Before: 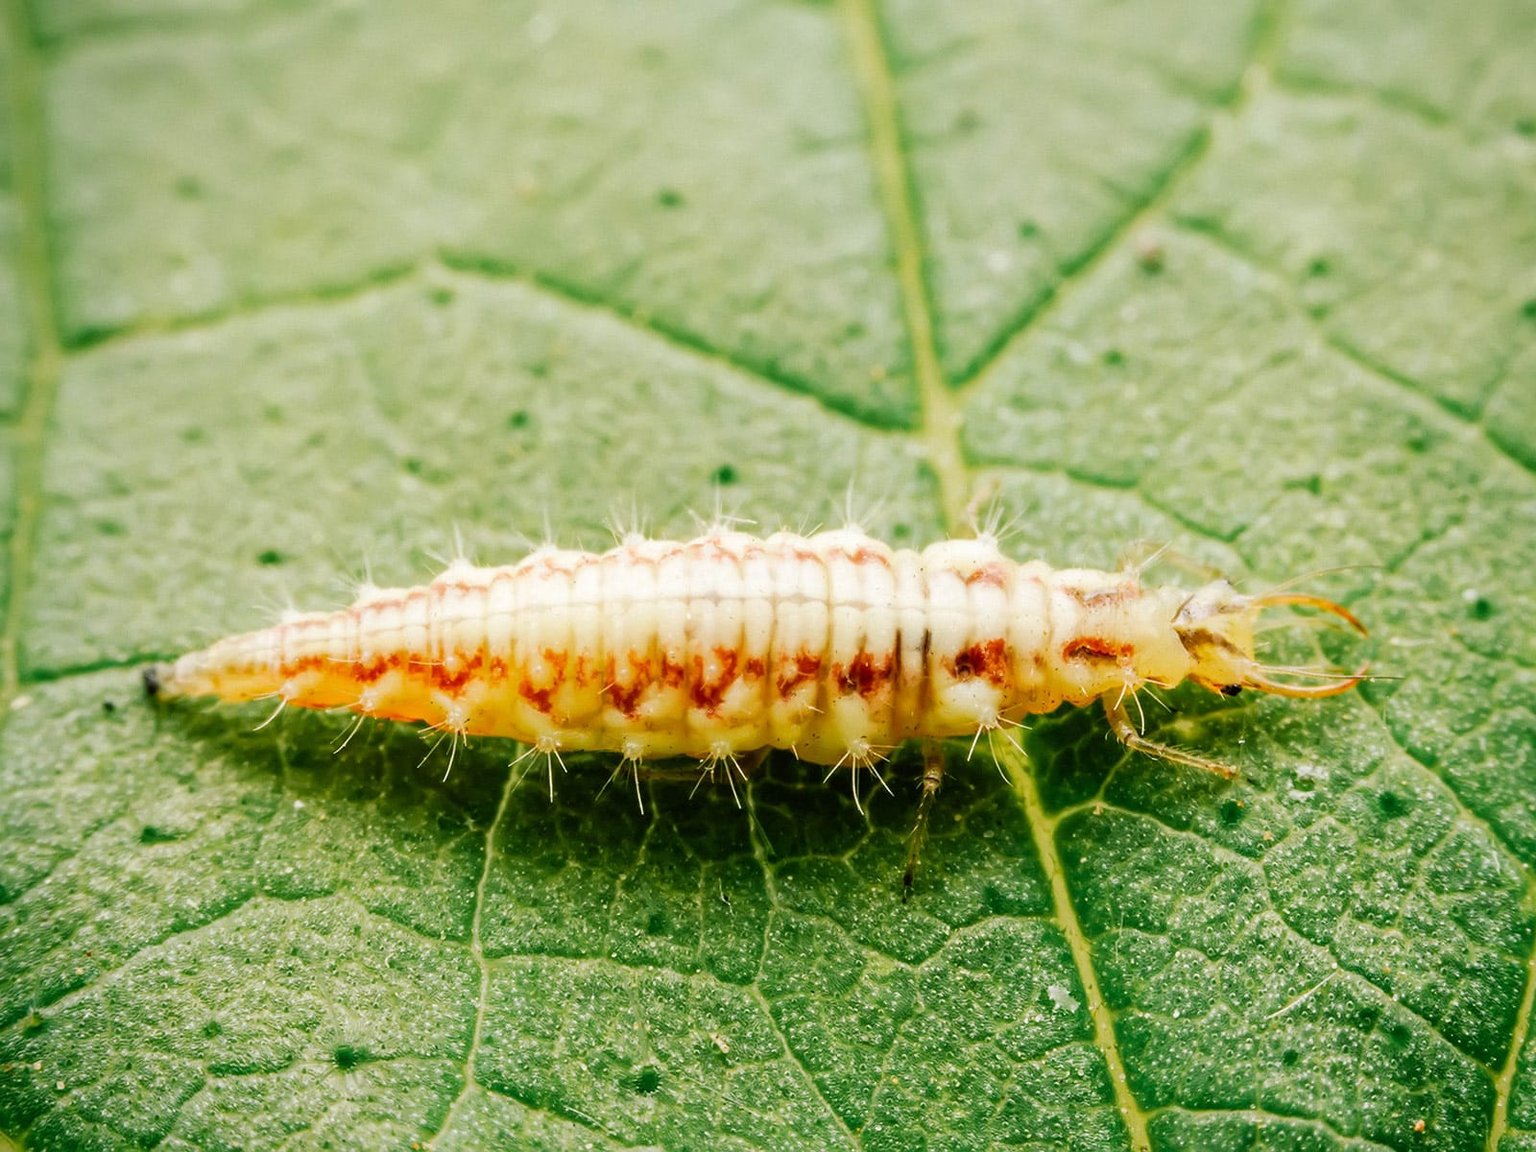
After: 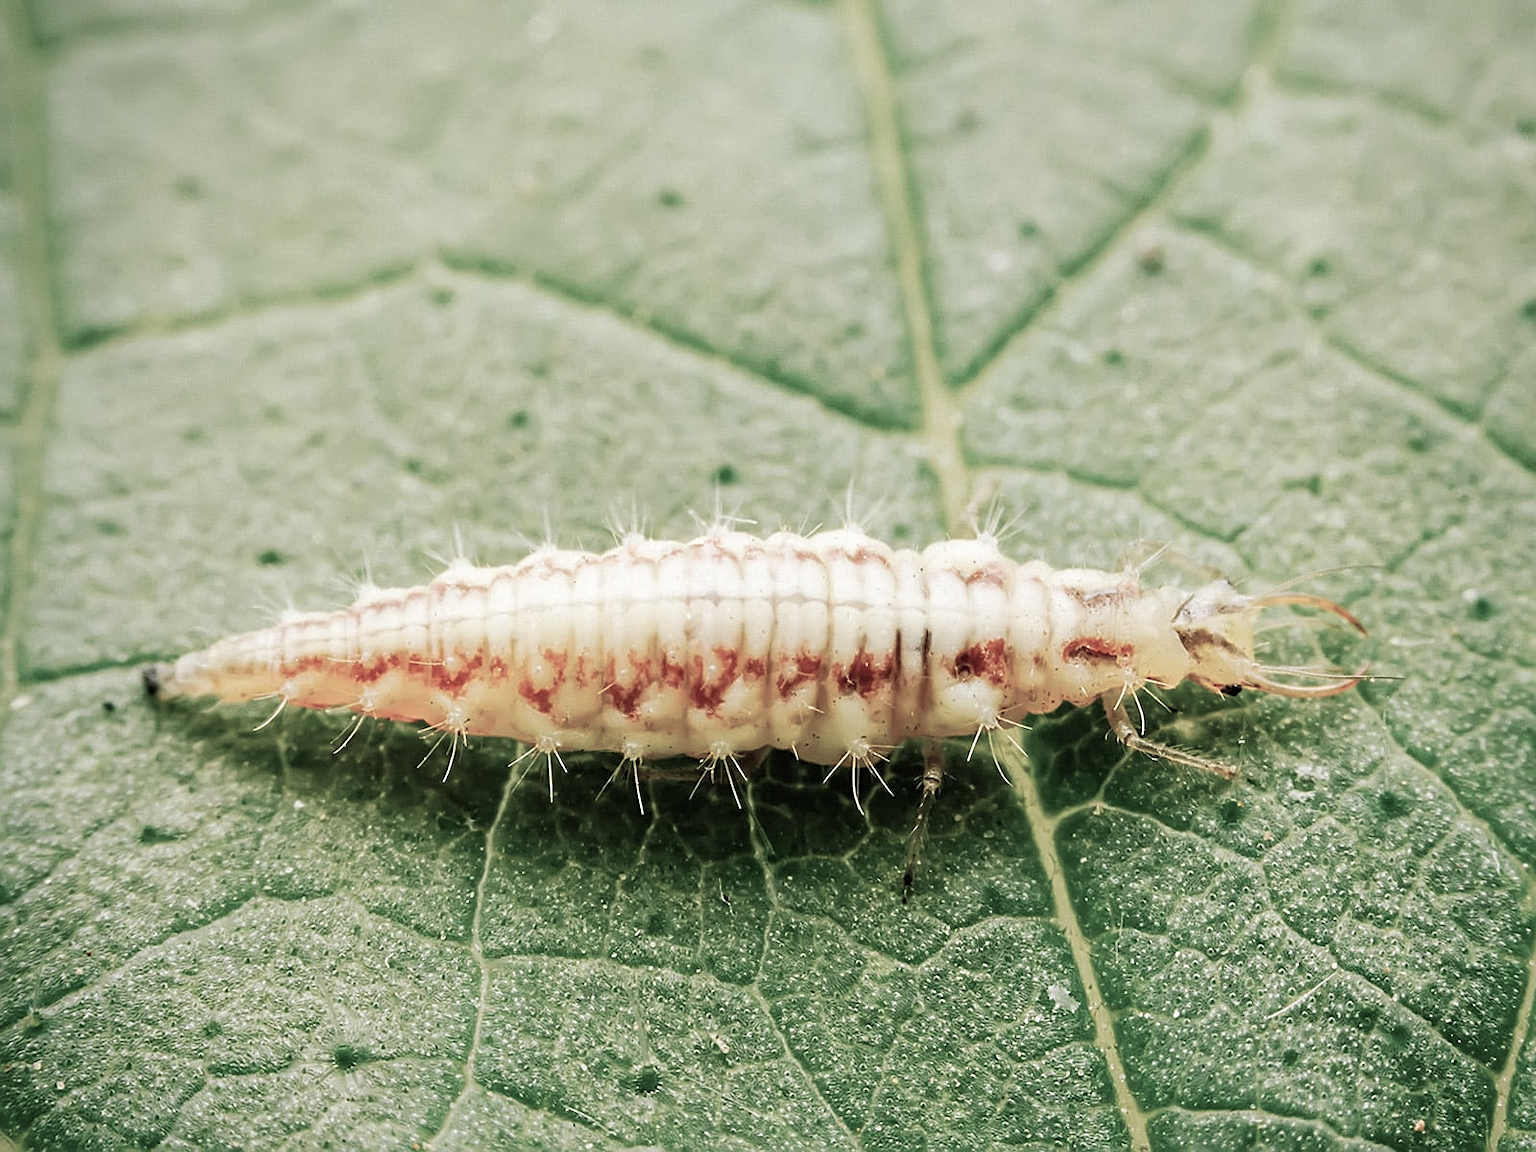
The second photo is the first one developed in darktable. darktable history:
color balance rgb: linear chroma grading › global chroma -16.06%, perceptual saturation grading › global saturation -32.85%, global vibrance -23.56%
white balance: emerald 1
sharpen: on, module defaults
